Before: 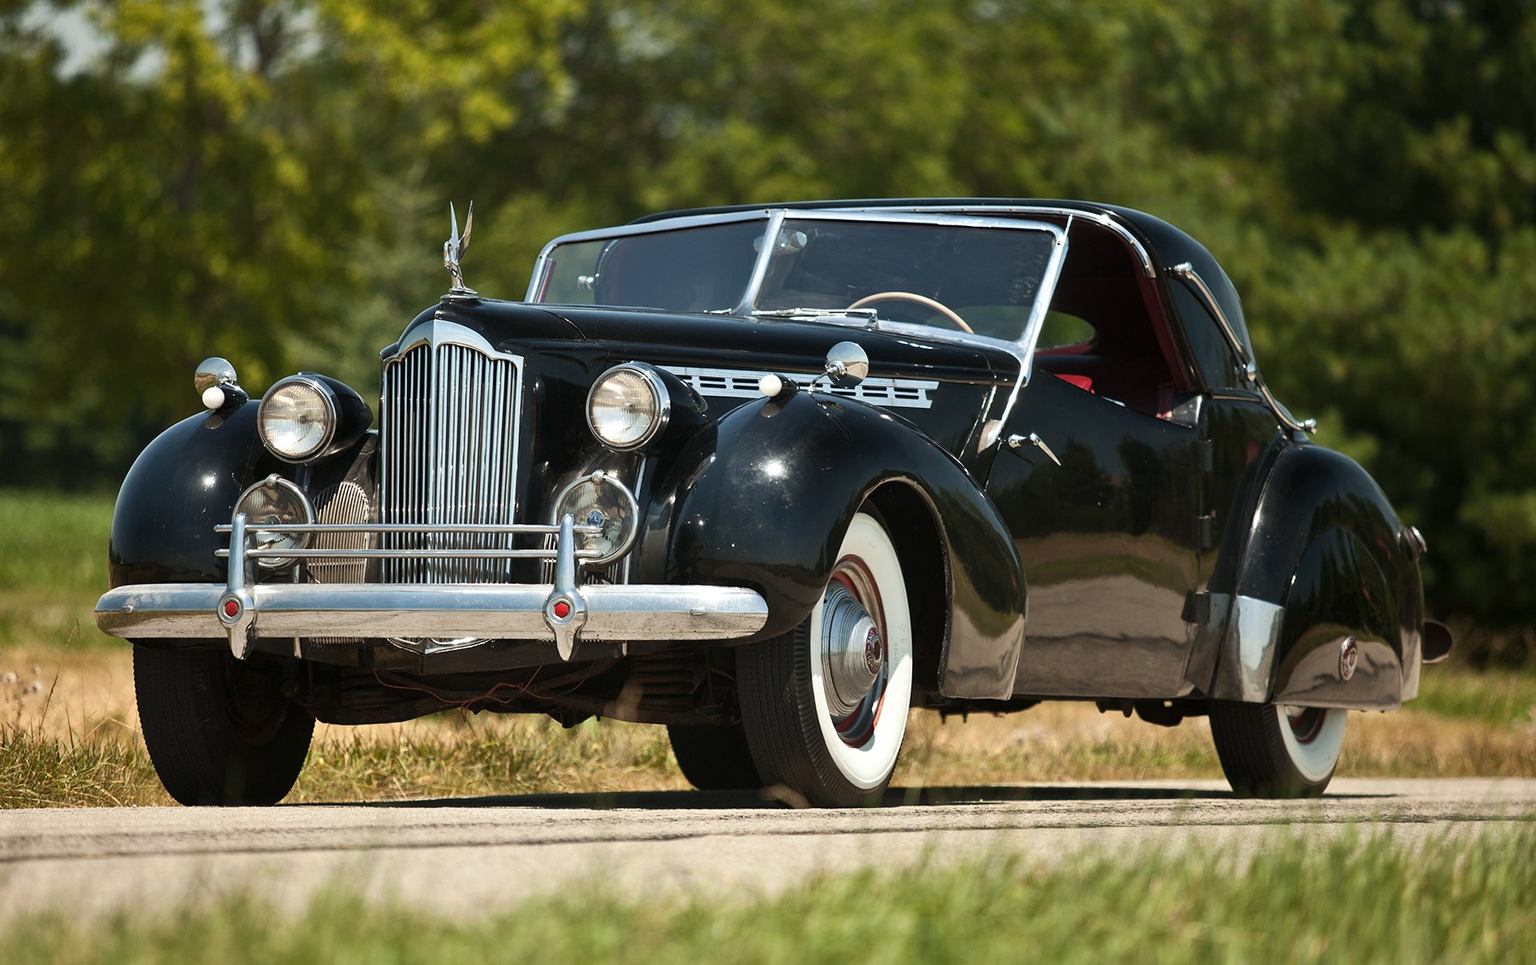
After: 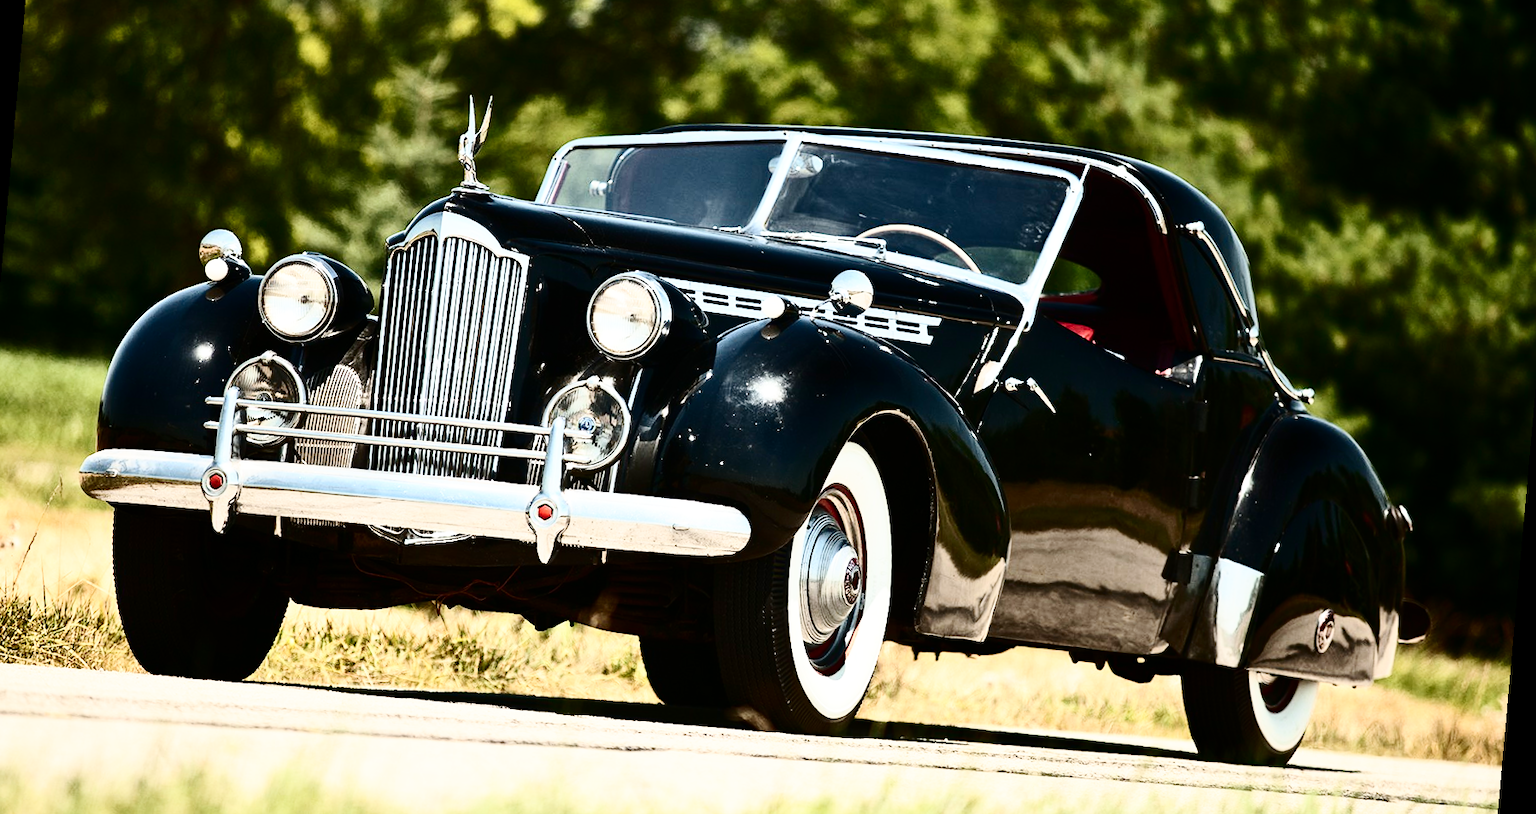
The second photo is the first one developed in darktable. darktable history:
base curve: curves: ch0 [(0, 0) (0.028, 0.03) (0.121, 0.232) (0.46, 0.748) (0.859, 0.968) (1, 1)], preserve colors none
contrast brightness saturation: contrast 0.5, saturation -0.1
crop and rotate: left 2.991%, top 13.302%, right 1.981%, bottom 12.636%
rotate and perspective: rotation 5.12°, automatic cropping off
